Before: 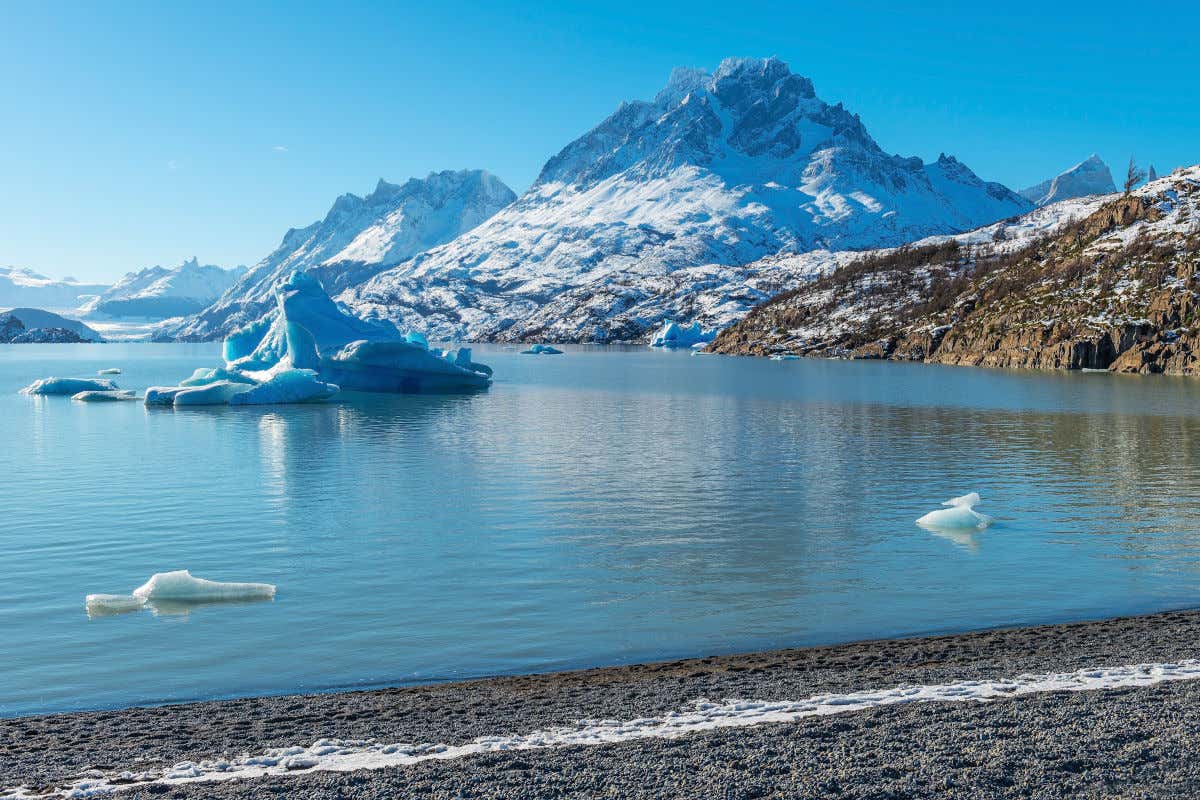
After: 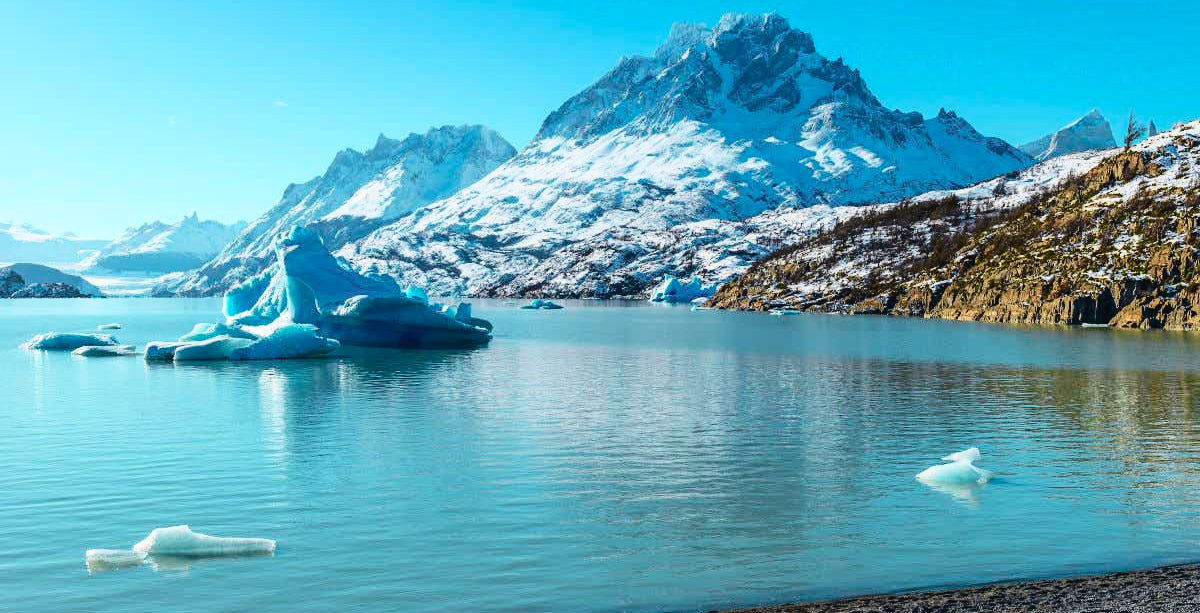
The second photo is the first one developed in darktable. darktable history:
tone curve: curves: ch0 [(0, 0.023) (0.132, 0.075) (0.251, 0.186) (0.441, 0.476) (0.662, 0.757) (0.849, 0.927) (1, 0.99)]; ch1 [(0, 0) (0.447, 0.411) (0.483, 0.469) (0.498, 0.496) (0.518, 0.514) (0.561, 0.59) (0.606, 0.659) (0.657, 0.725) (0.869, 0.916) (1, 1)]; ch2 [(0, 0) (0.307, 0.315) (0.425, 0.438) (0.483, 0.477) (0.503, 0.503) (0.526, 0.553) (0.552, 0.601) (0.615, 0.669) (0.703, 0.797) (0.985, 0.966)], color space Lab, independent channels
crop: top 5.667%, bottom 17.637%
